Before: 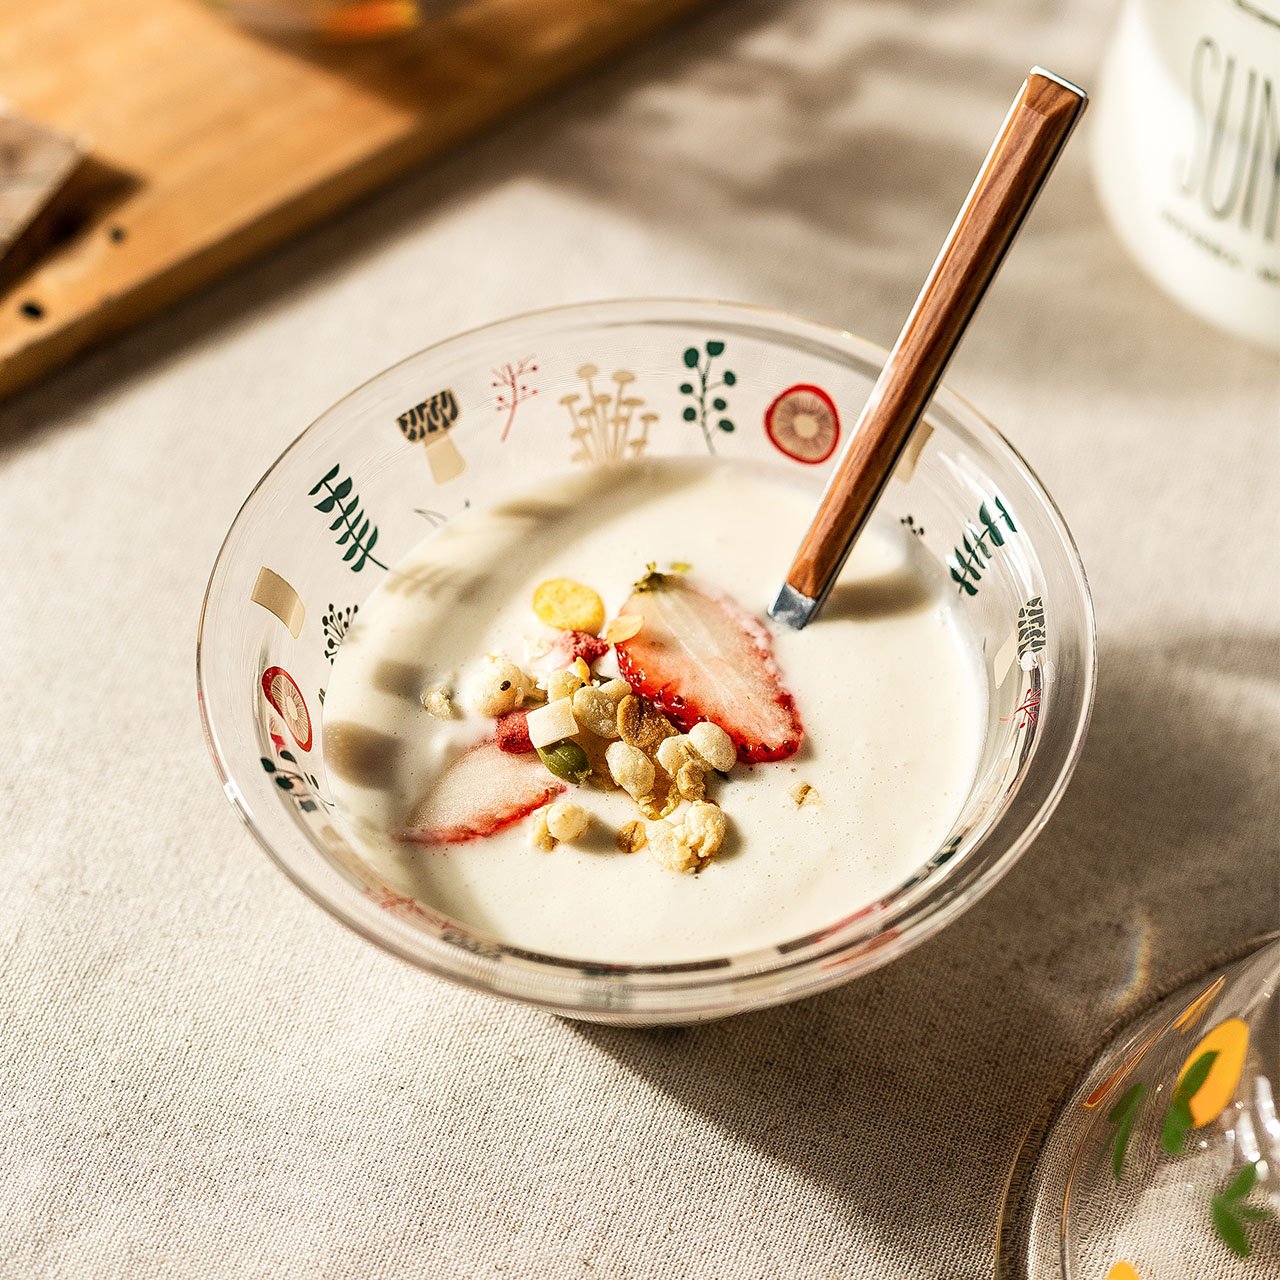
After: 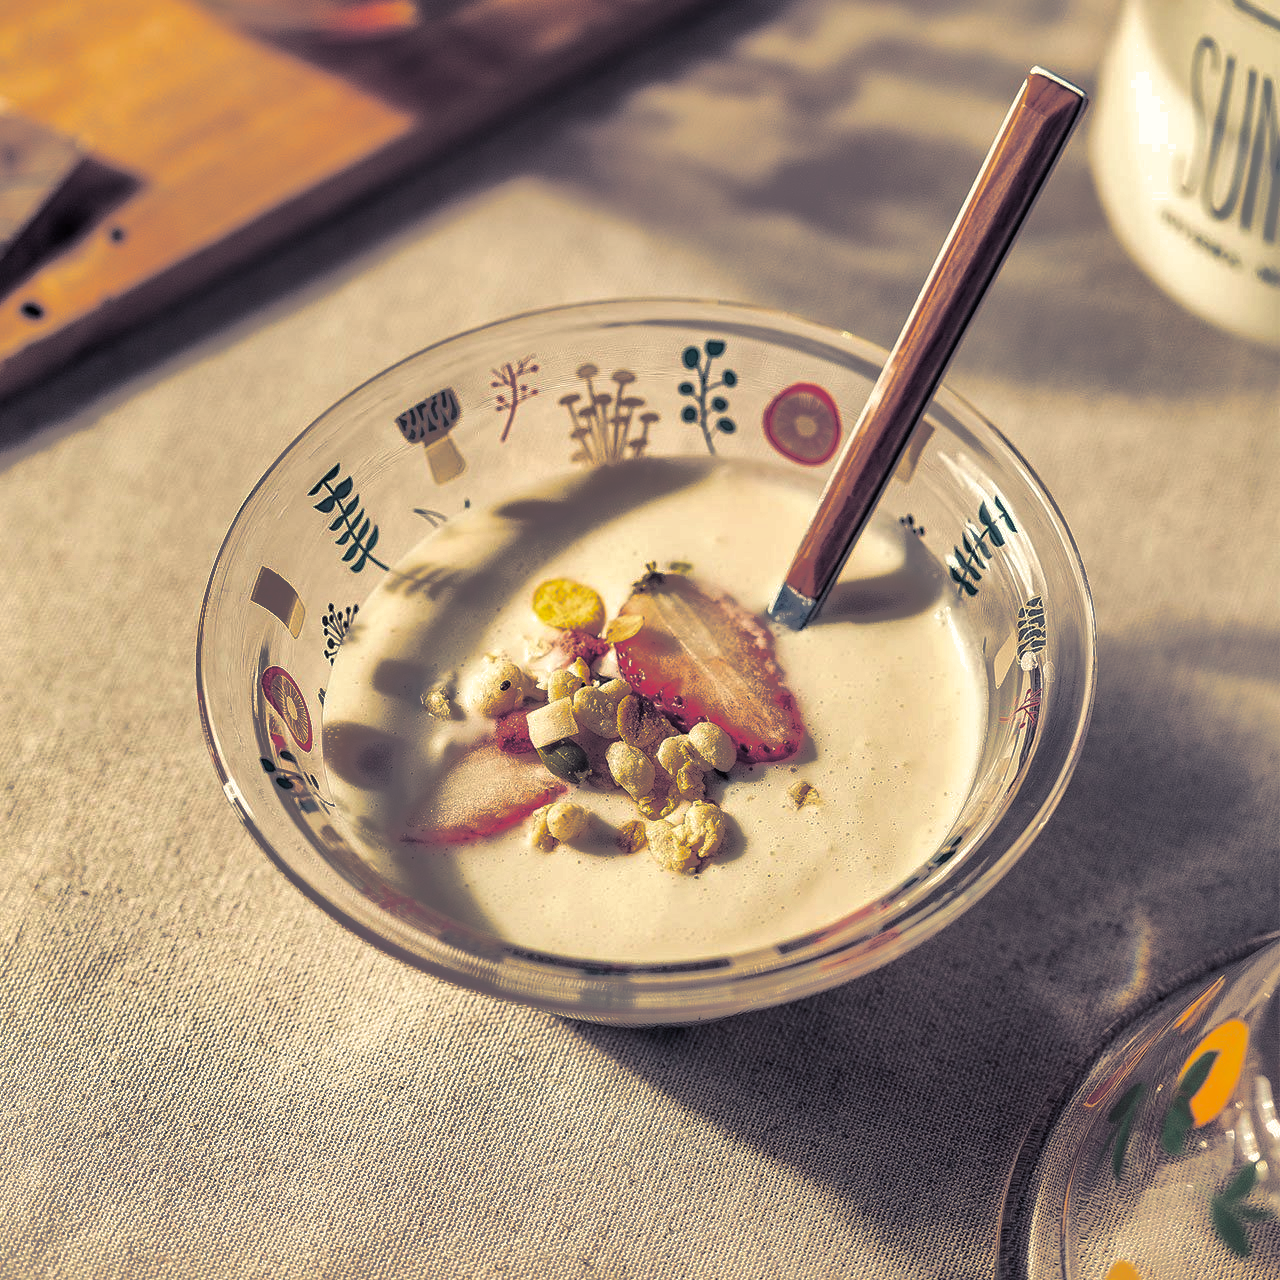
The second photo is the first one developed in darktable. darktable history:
shadows and highlights: shadows 25, highlights -70
split-toning: shadows › hue 230.4°
white balance: red 1.045, blue 0.932
